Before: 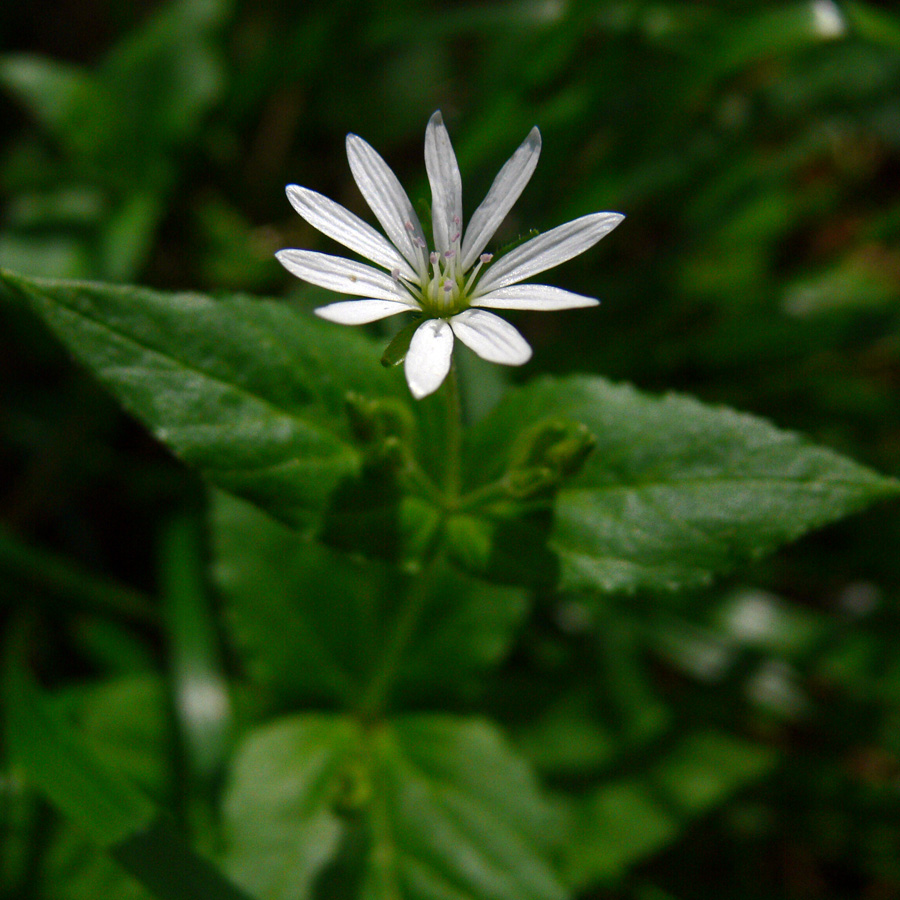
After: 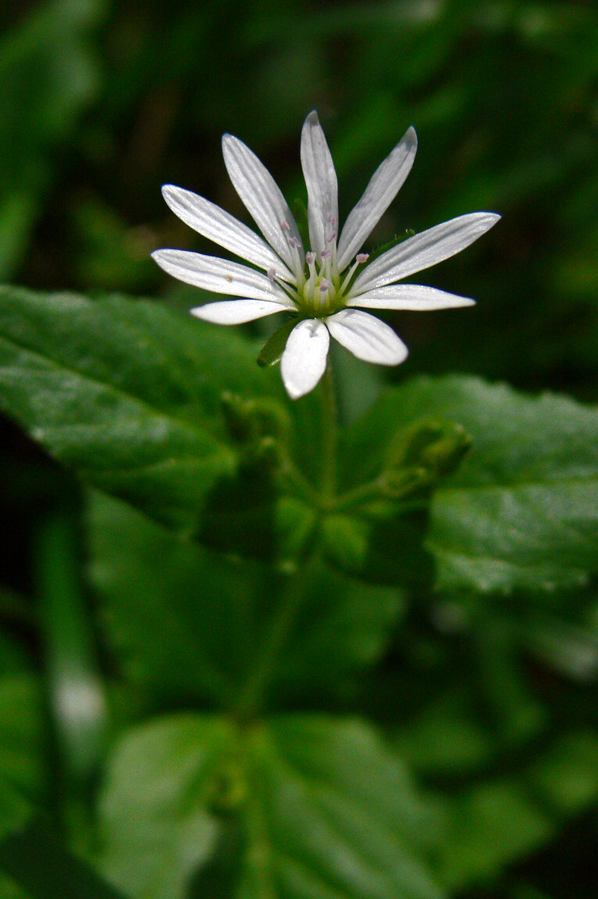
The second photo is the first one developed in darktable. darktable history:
crop and rotate: left 13.882%, right 19.572%
